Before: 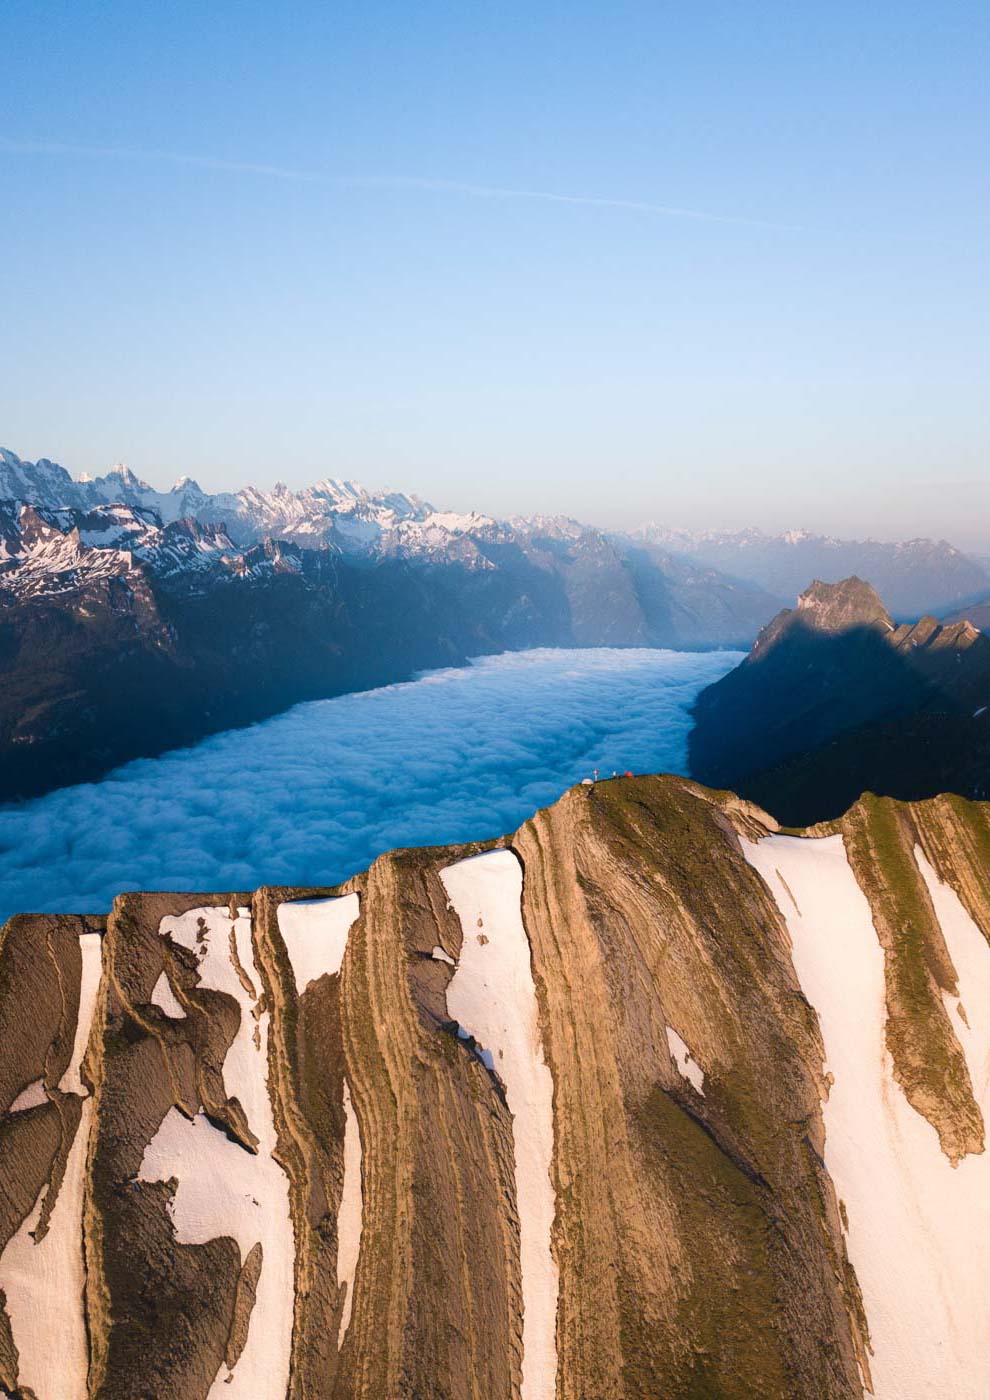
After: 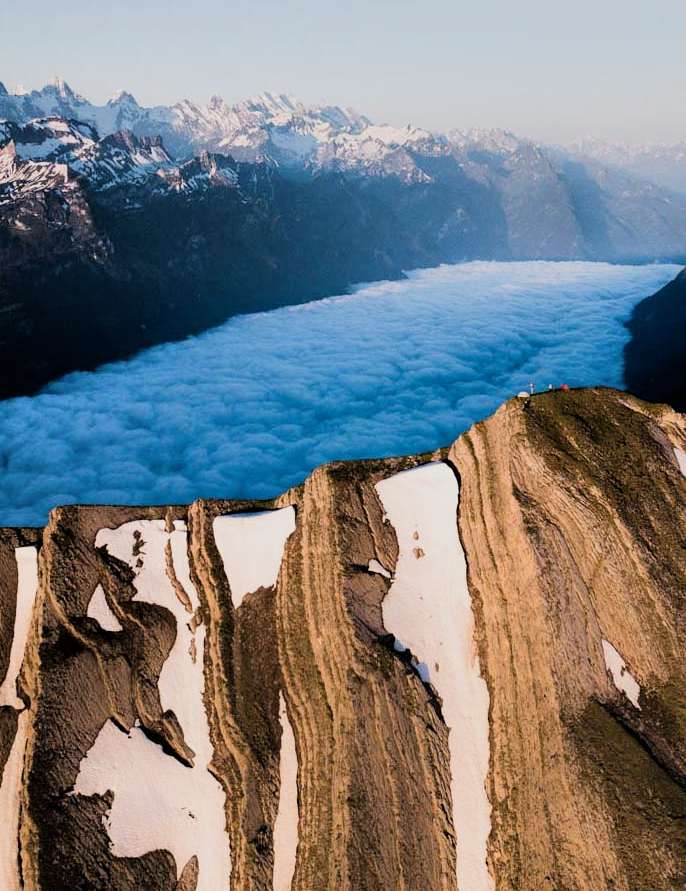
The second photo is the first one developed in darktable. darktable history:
filmic rgb: black relative exposure -5 EV, hardness 2.88, contrast 1.4, highlights saturation mix -30%
shadows and highlights: soften with gaussian
crop: left 6.488%, top 27.668%, right 24.183%, bottom 8.656%
